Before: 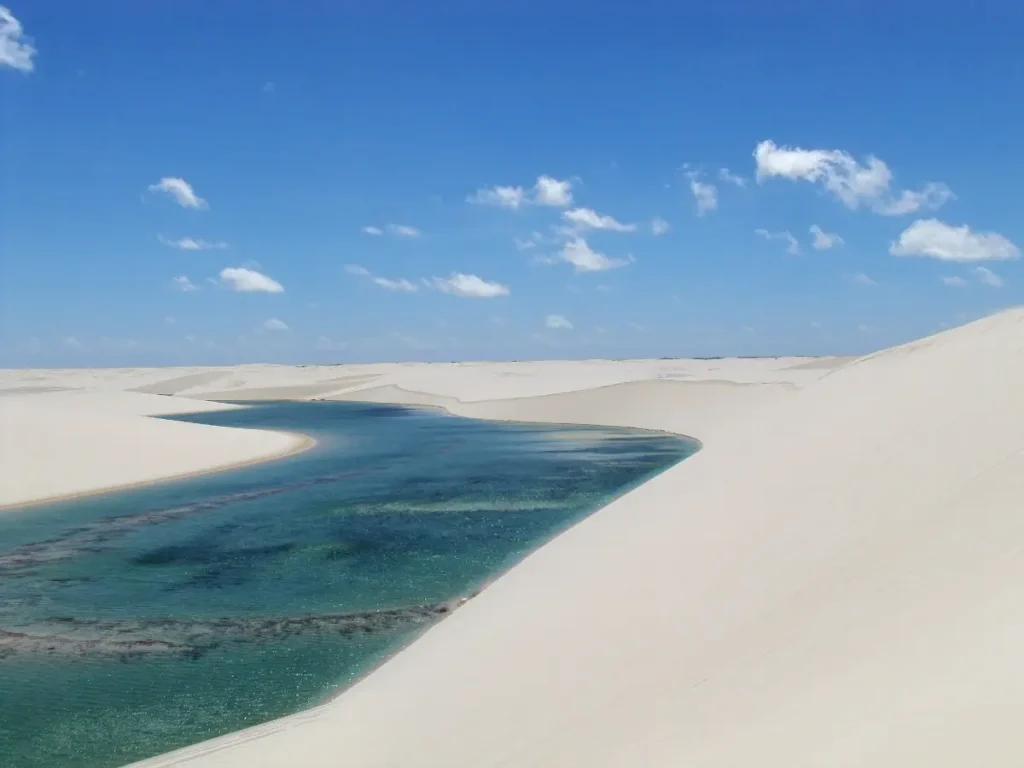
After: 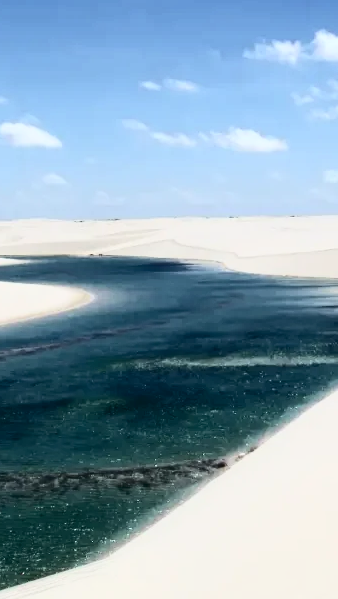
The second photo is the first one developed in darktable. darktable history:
crop and rotate: left 21.74%, top 18.96%, right 45.232%, bottom 3.004%
contrast brightness saturation: contrast 0.509, saturation -0.086
